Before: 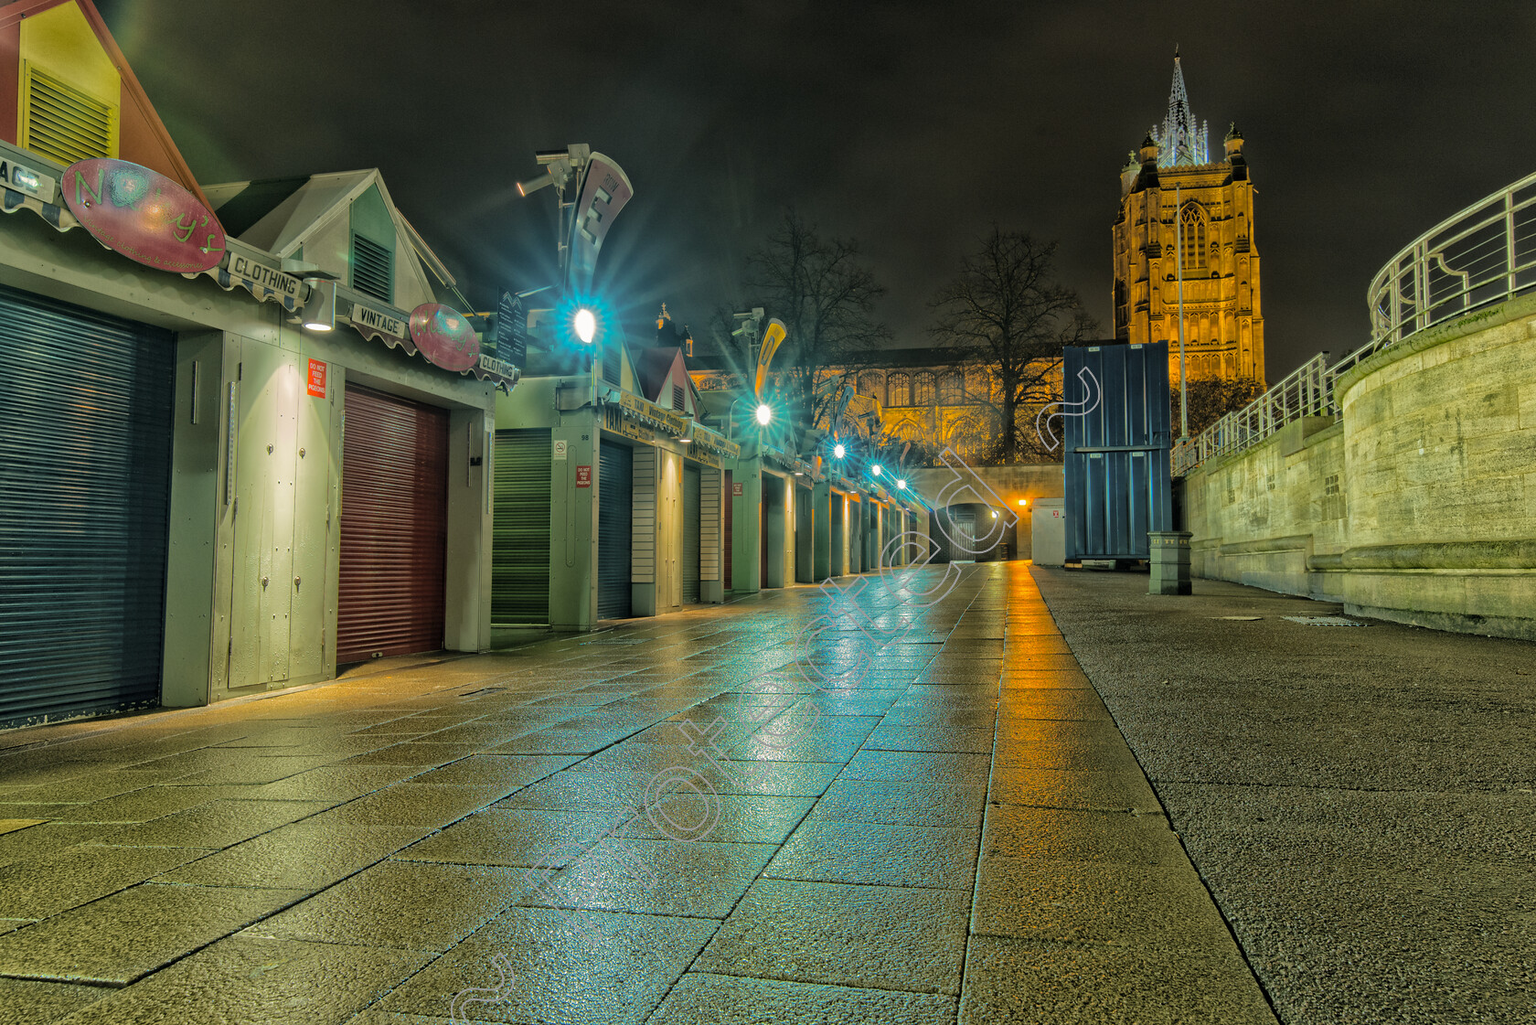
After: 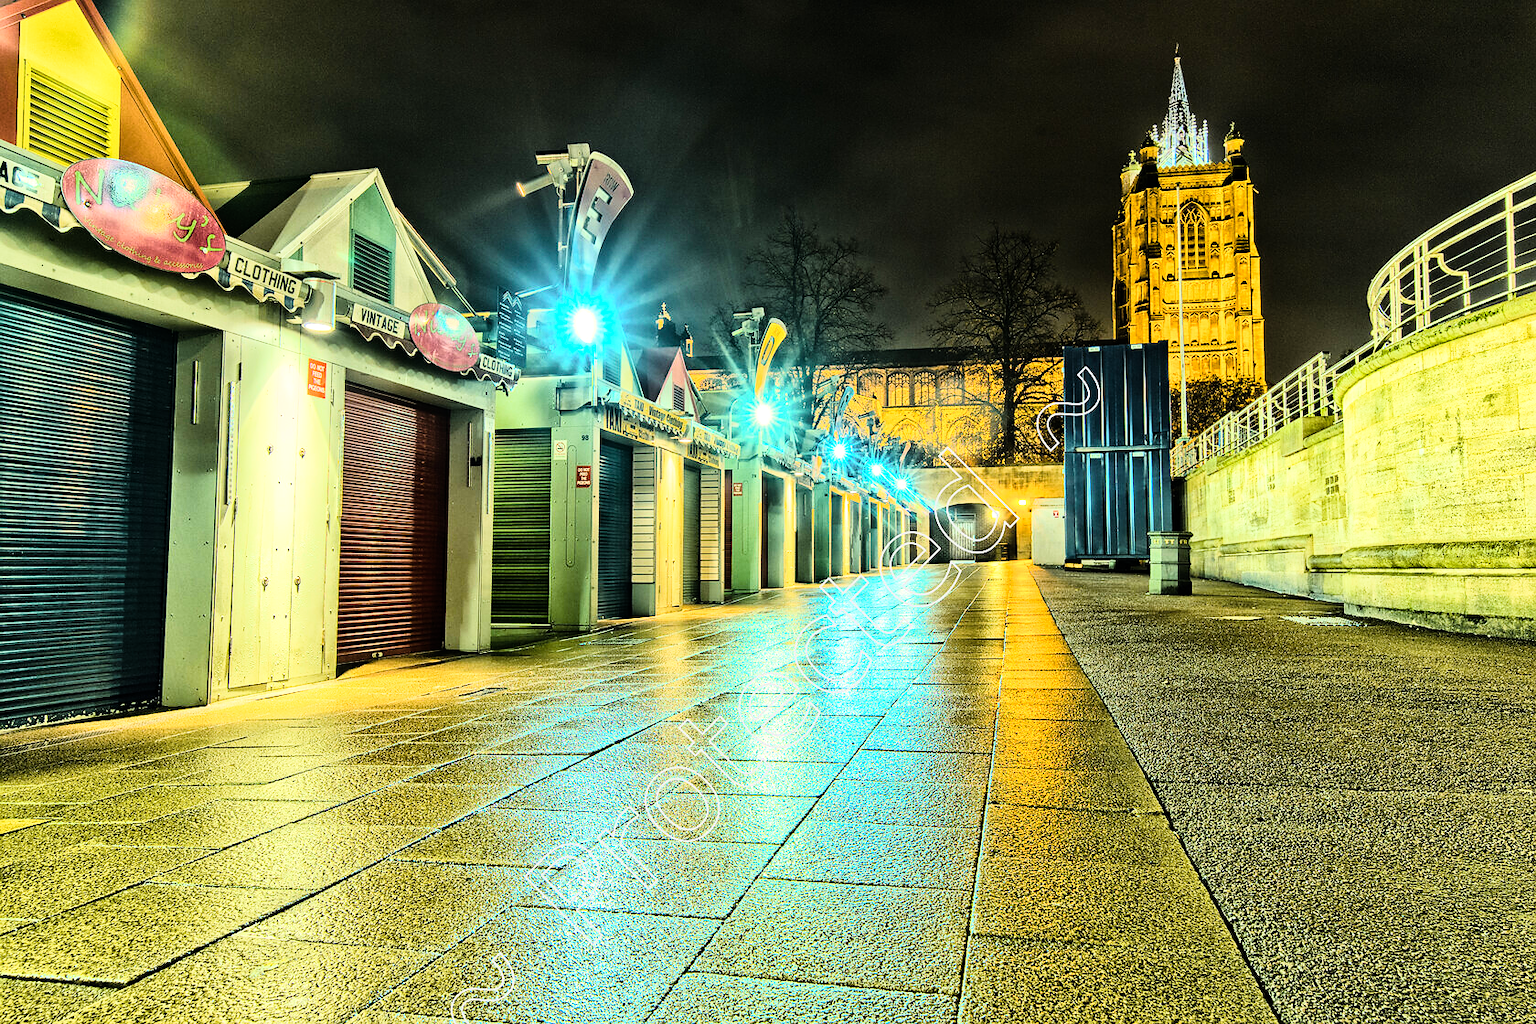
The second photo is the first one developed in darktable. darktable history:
color correction: saturation 0.8
tone equalizer: -7 EV 0.13 EV, smoothing diameter 25%, edges refinement/feathering 10, preserve details guided filter
color balance rgb: linear chroma grading › shadows -2.2%, linear chroma grading › highlights -15%, linear chroma grading › global chroma -10%, linear chroma grading › mid-tones -10%, perceptual saturation grading › global saturation 45%, perceptual saturation grading › highlights -50%, perceptual saturation grading › shadows 30%, perceptual brilliance grading › global brilliance 18%, global vibrance 45%
sharpen: radius 0.969, amount 0.604
rgb curve: curves: ch0 [(0, 0) (0.21, 0.15) (0.24, 0.21) (0.5, 0.75) (0.75, 0.96) (0.89, 0.99) (1, 1)]; ch1 [(0, 0.02) (0.21, 0.13) (0.25, 0.2) (0.5, 0.67) (0.75, 0.9) (0.89, 0.97) (1, 1)]; ch2 [(0, 0.02) (0.21, 0.13) (0.25, 0.2) (0.5, 0.67) (0.75, 0.9) (0.89, 0.97) (1, 1)], compensate middle gray true
